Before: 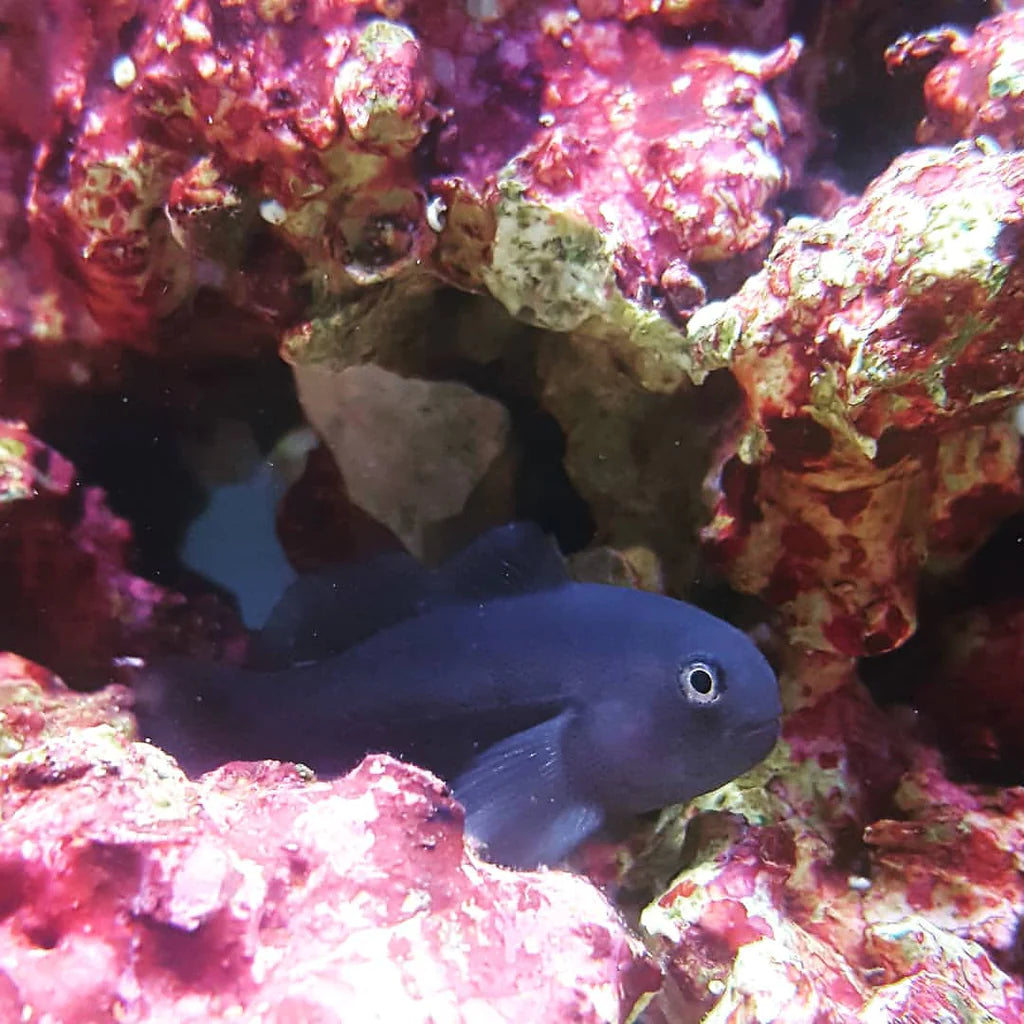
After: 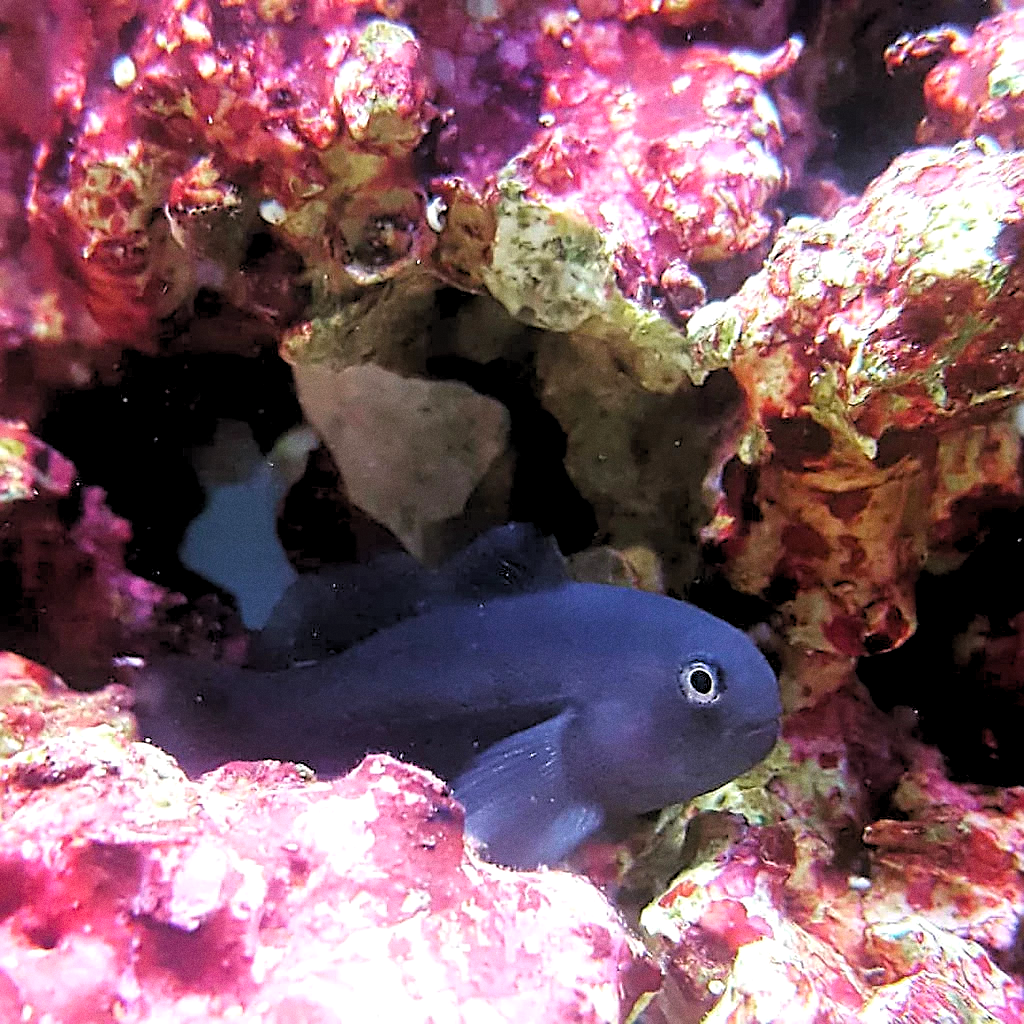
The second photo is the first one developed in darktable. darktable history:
sharpen: on, module defaults
grain: strength 26%
color balance: output saturation 110%
rgb levels: levels [[0.013, 0.434, 0.89], [0, 0.5, 1], [0, 0.5, 1]]
